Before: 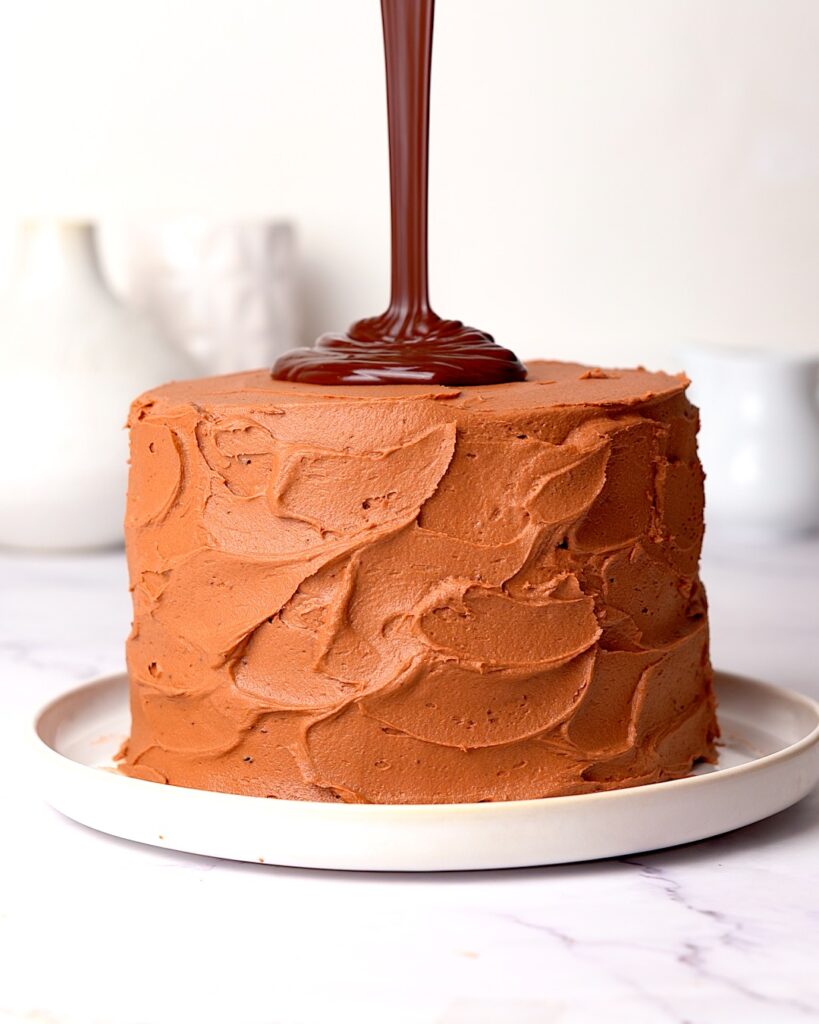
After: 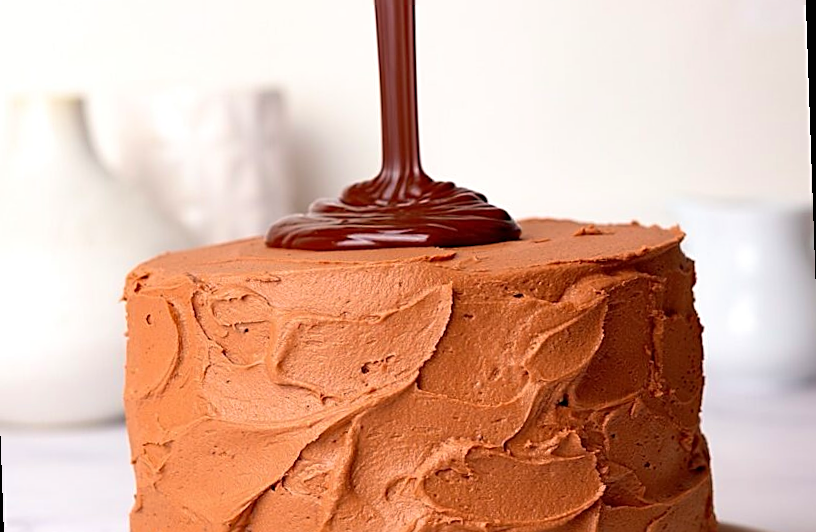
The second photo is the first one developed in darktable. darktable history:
sharpen: on, module defaults
velvia: on, module defaults
crop and rotate: top 10.605%, bottom 33.274%
rotate and perspective: rotation -2°, crop left 0.022, crop right 0.978, crop top 0.049, crop bottom 0.951
